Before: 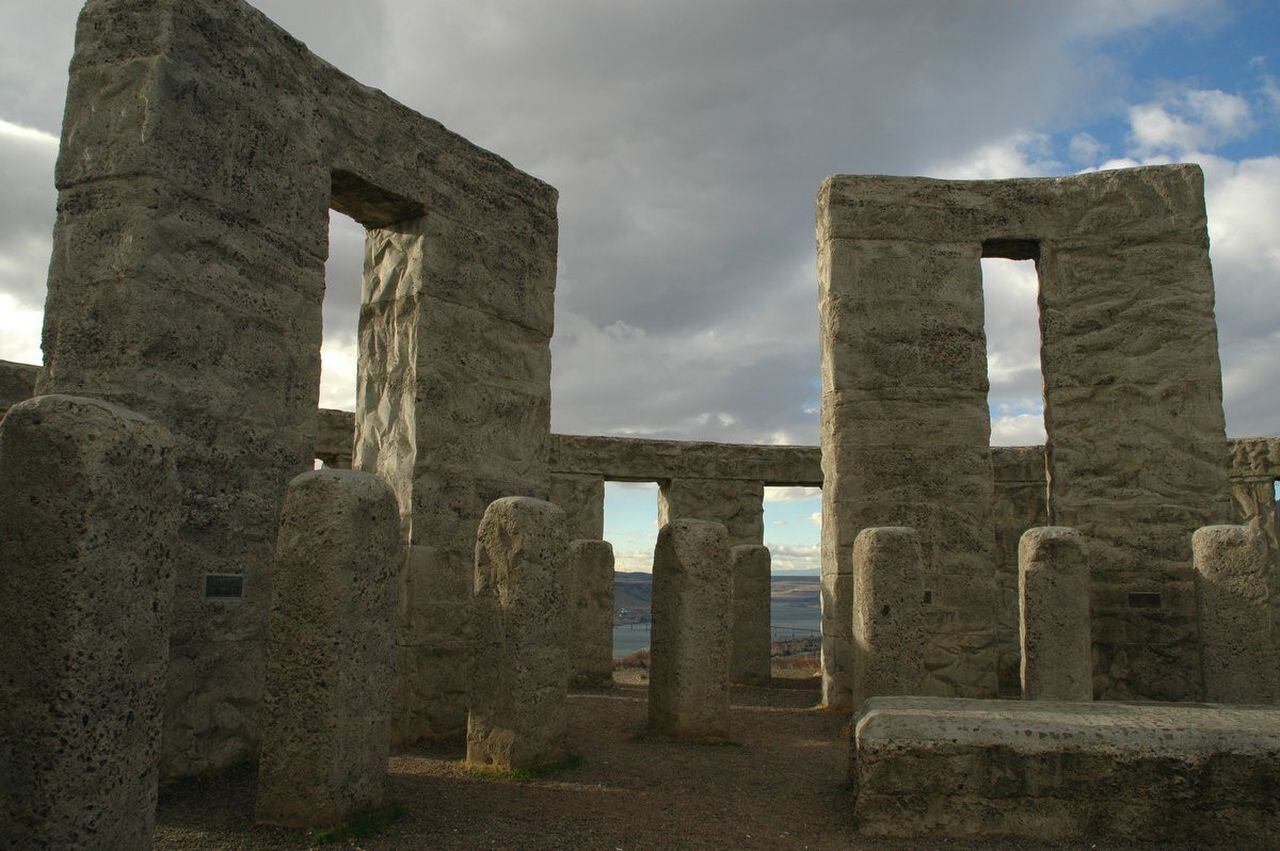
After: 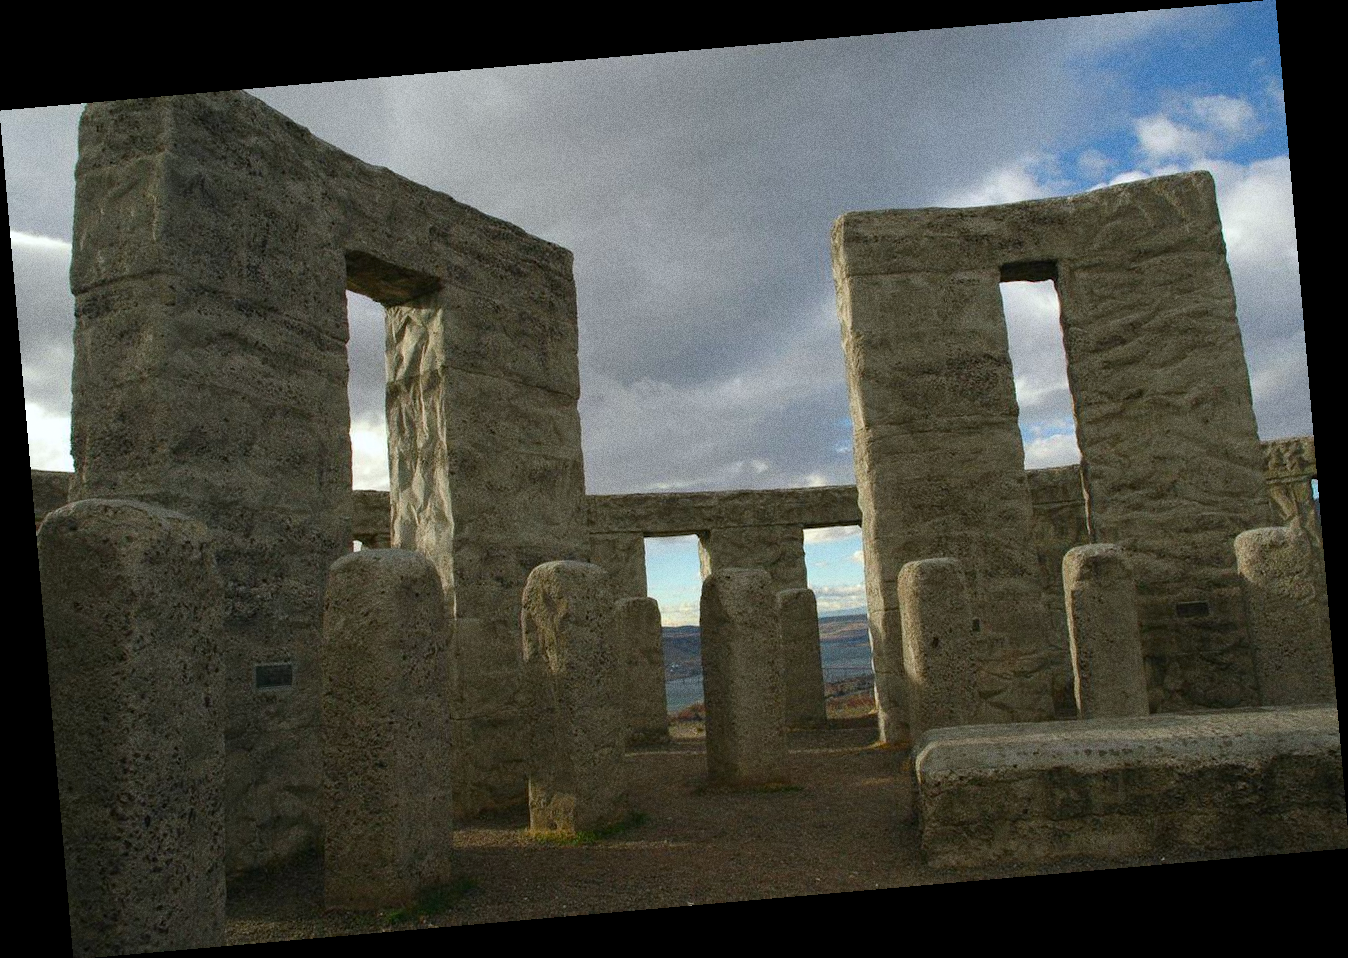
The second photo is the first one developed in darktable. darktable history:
white balance: red 0.976, blue 1.04
color balance: output saturation 110%
rotate and perspective: rotation -4.98°, automatic cropping off
grain: coarseness 9.61 ISO, strength 35.62%
